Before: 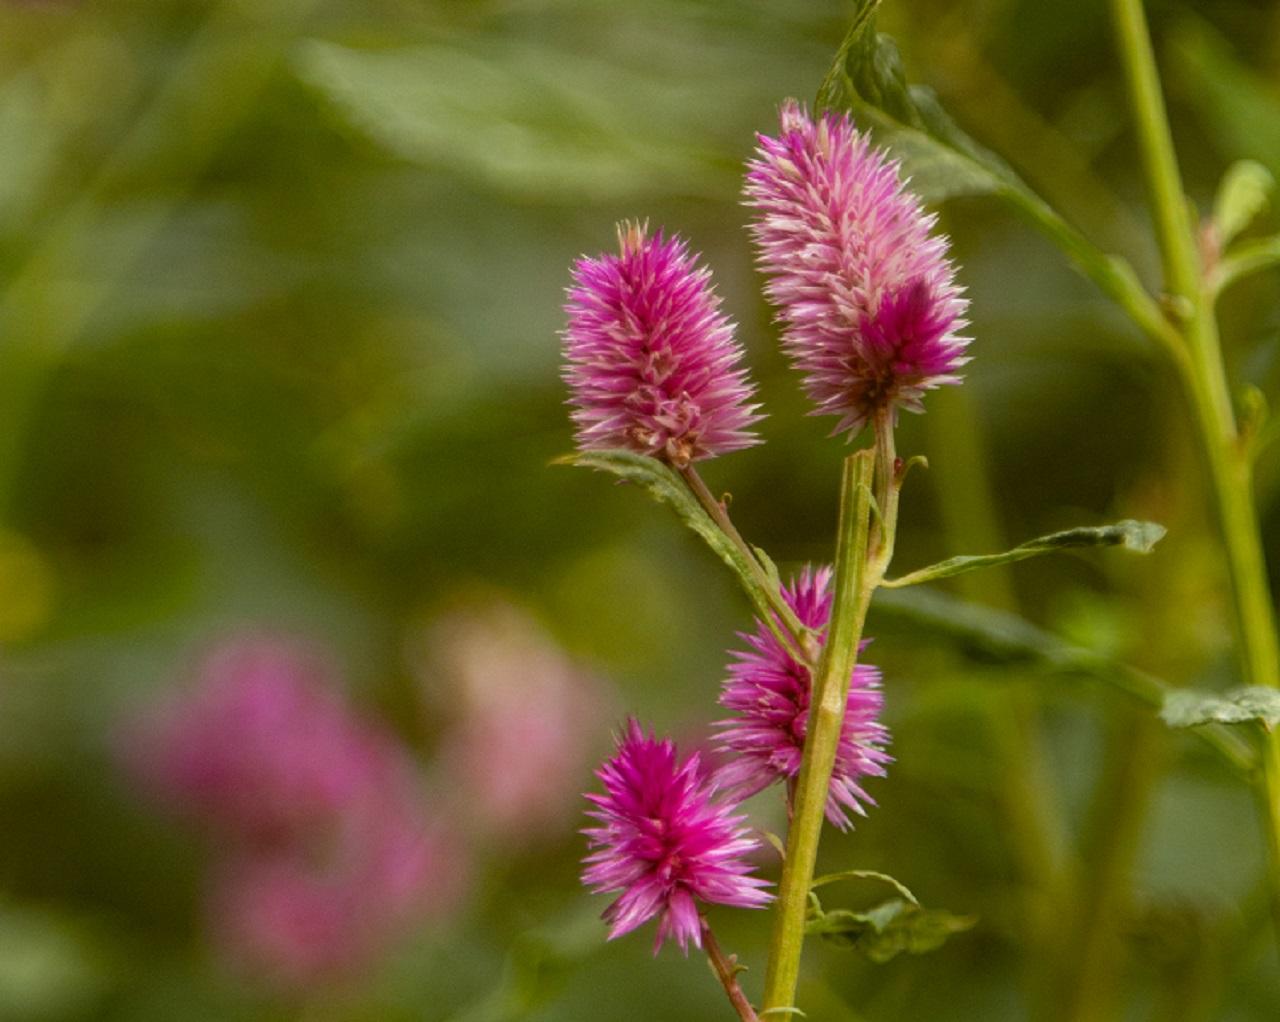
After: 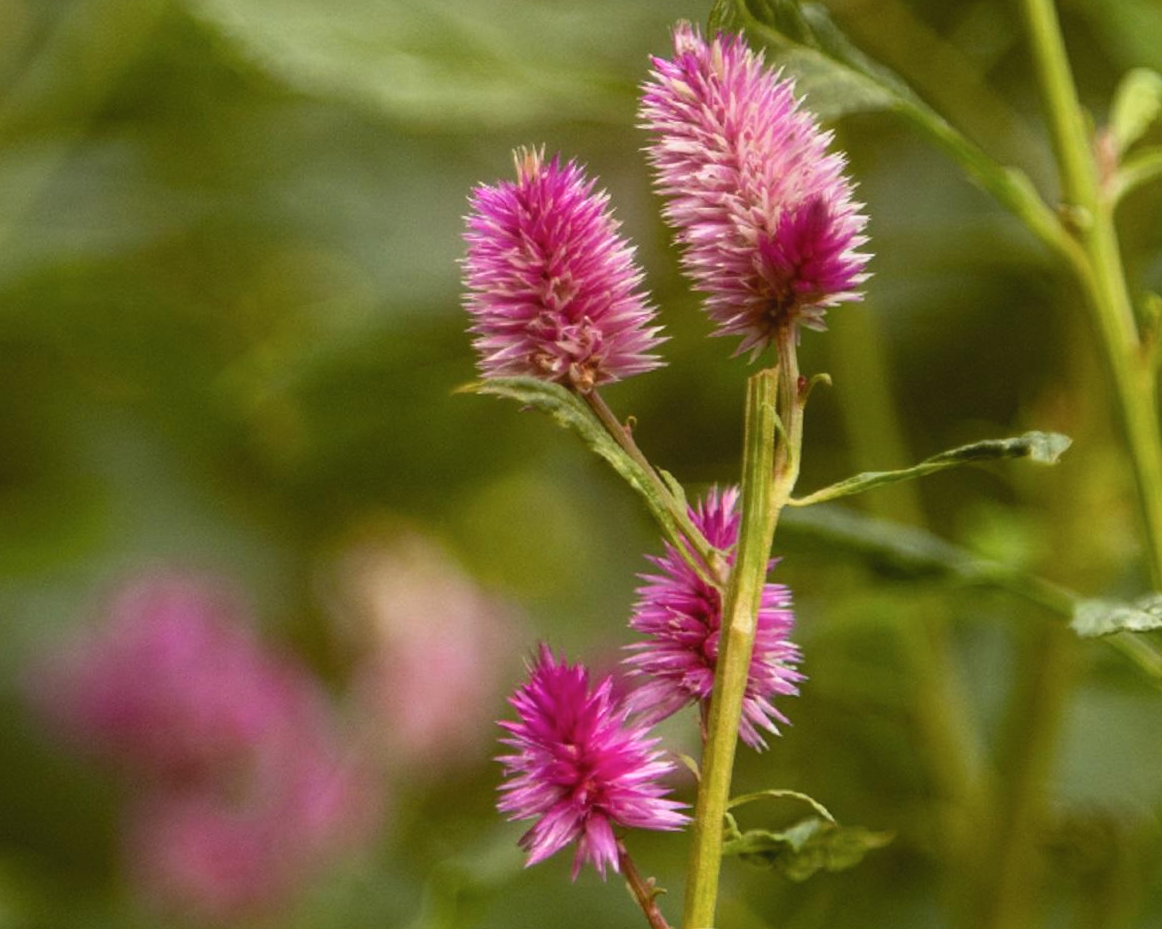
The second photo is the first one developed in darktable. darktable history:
tone curve: curves: ch0 [(0, 0) (0.003, 0.045) (0.011, 0.051) (0.025, 0.057) (0.044, 0.074) (0.069, 0.096) (0.1, 0.125) (0.136, 0.16) (0.177, 0.201) (0.224, 0.242) (0.277, 0.299) (0.335, 0.362) (0.399, 0.432) (0.468, 0.512) (0.543, 0.601) (0.623, 0.691) (0.709, 0.786) (0.801, 0.876) (0.898, 0.927) (1, 1)], color space Lab, independent channels, preserve colors none
crop and rotate: angle 1.7°, left 5.878%, top 5.671%
